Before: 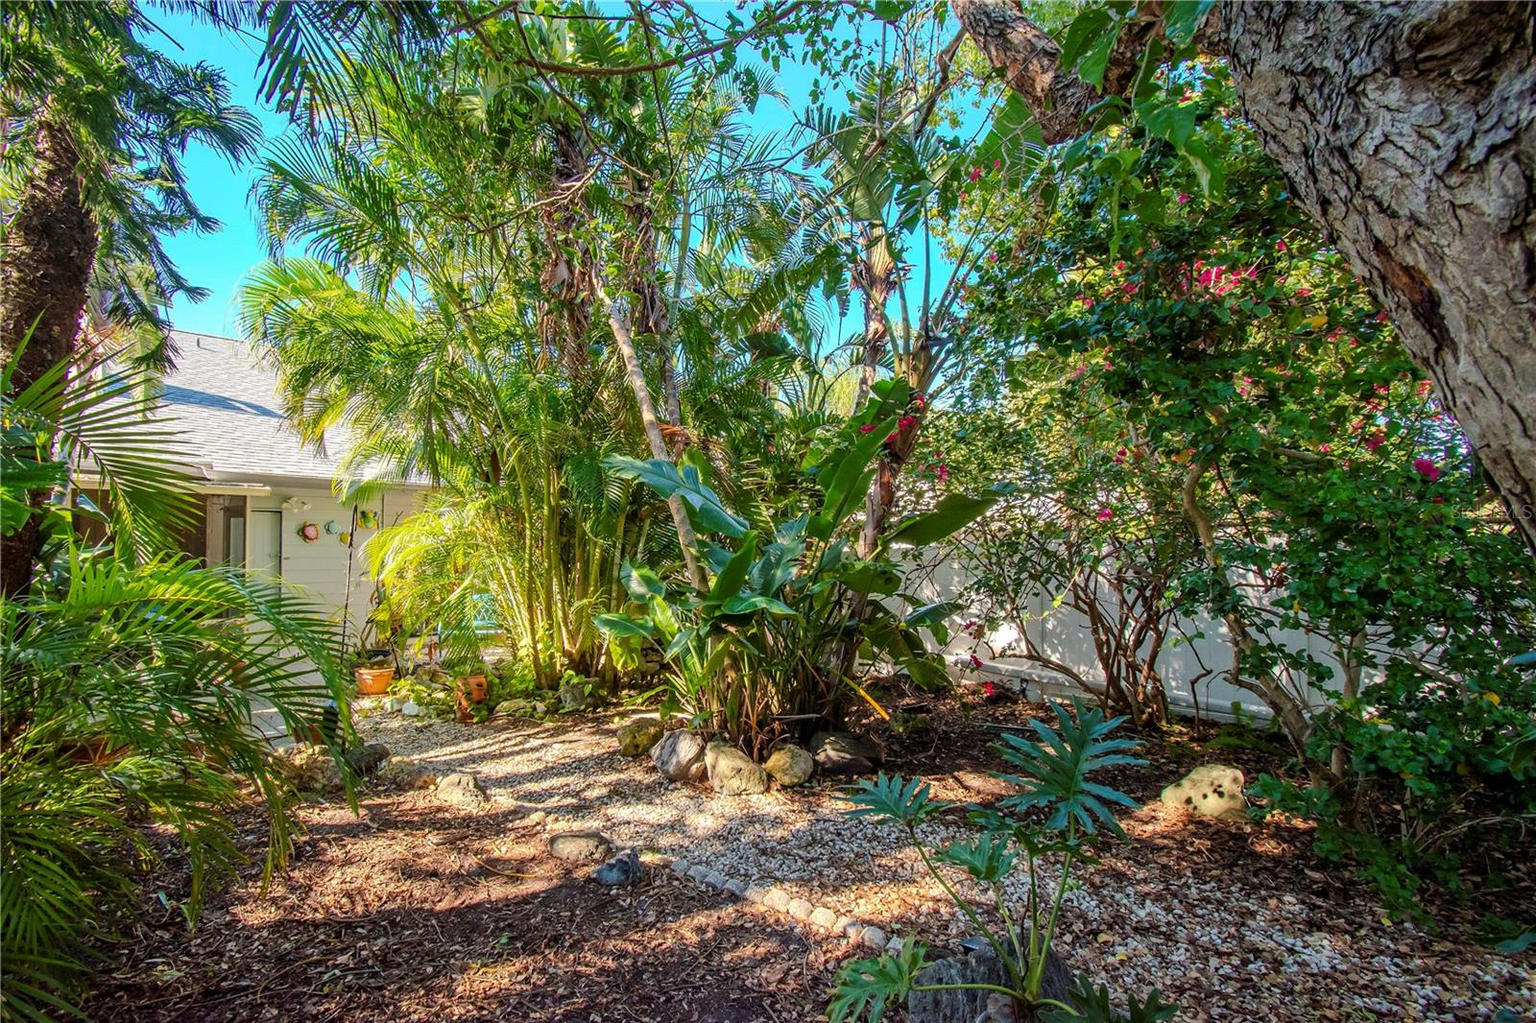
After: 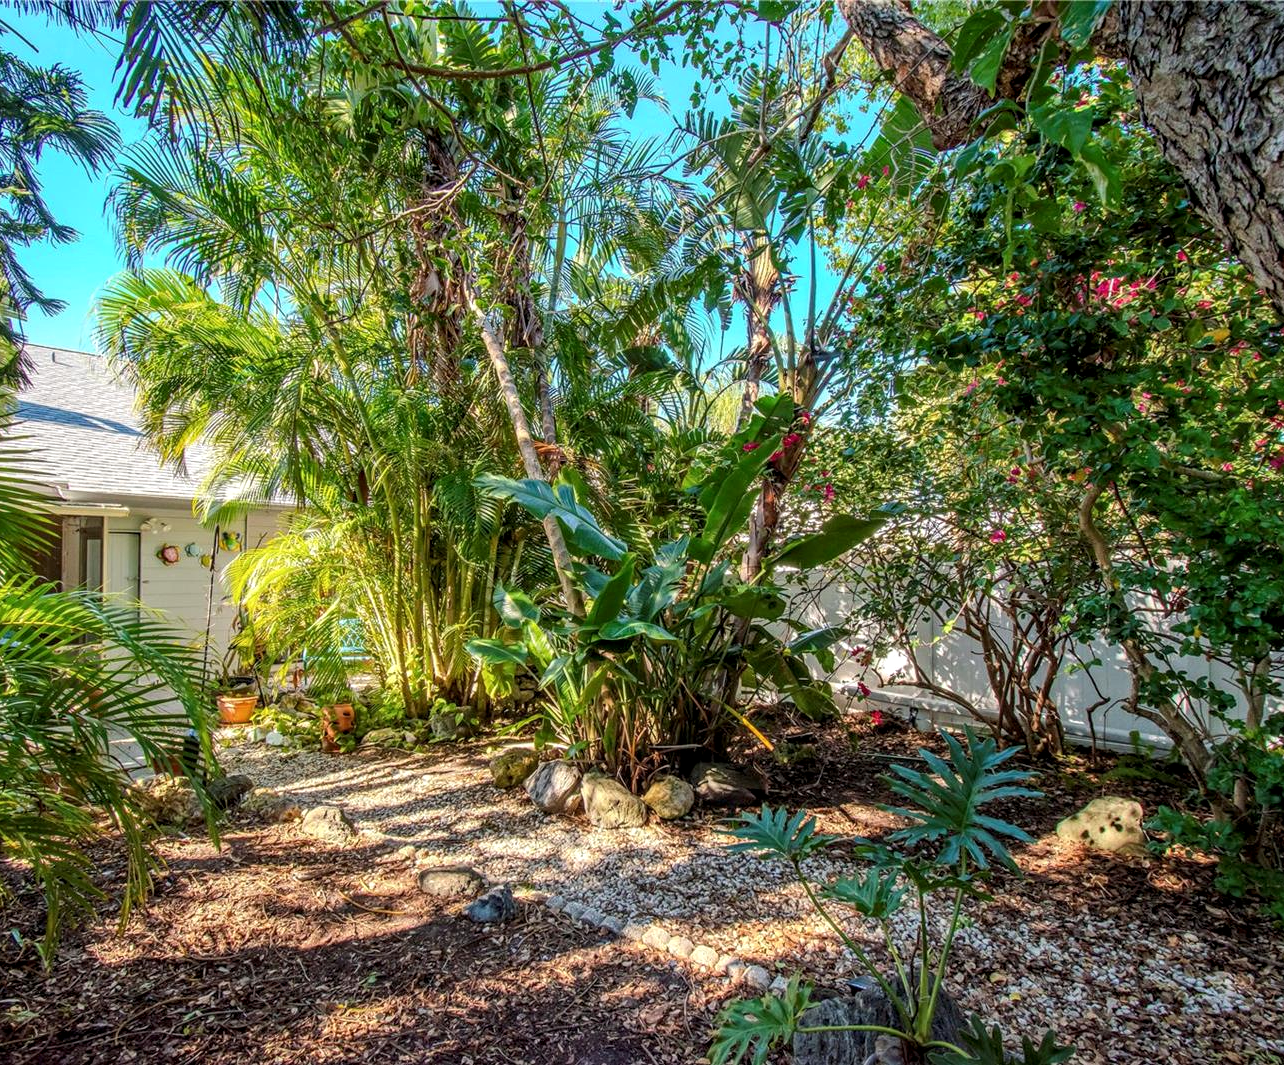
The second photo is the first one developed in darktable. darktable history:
crop and rotate: left 9.567%, right 10.124%
local contrast: detail 130%
